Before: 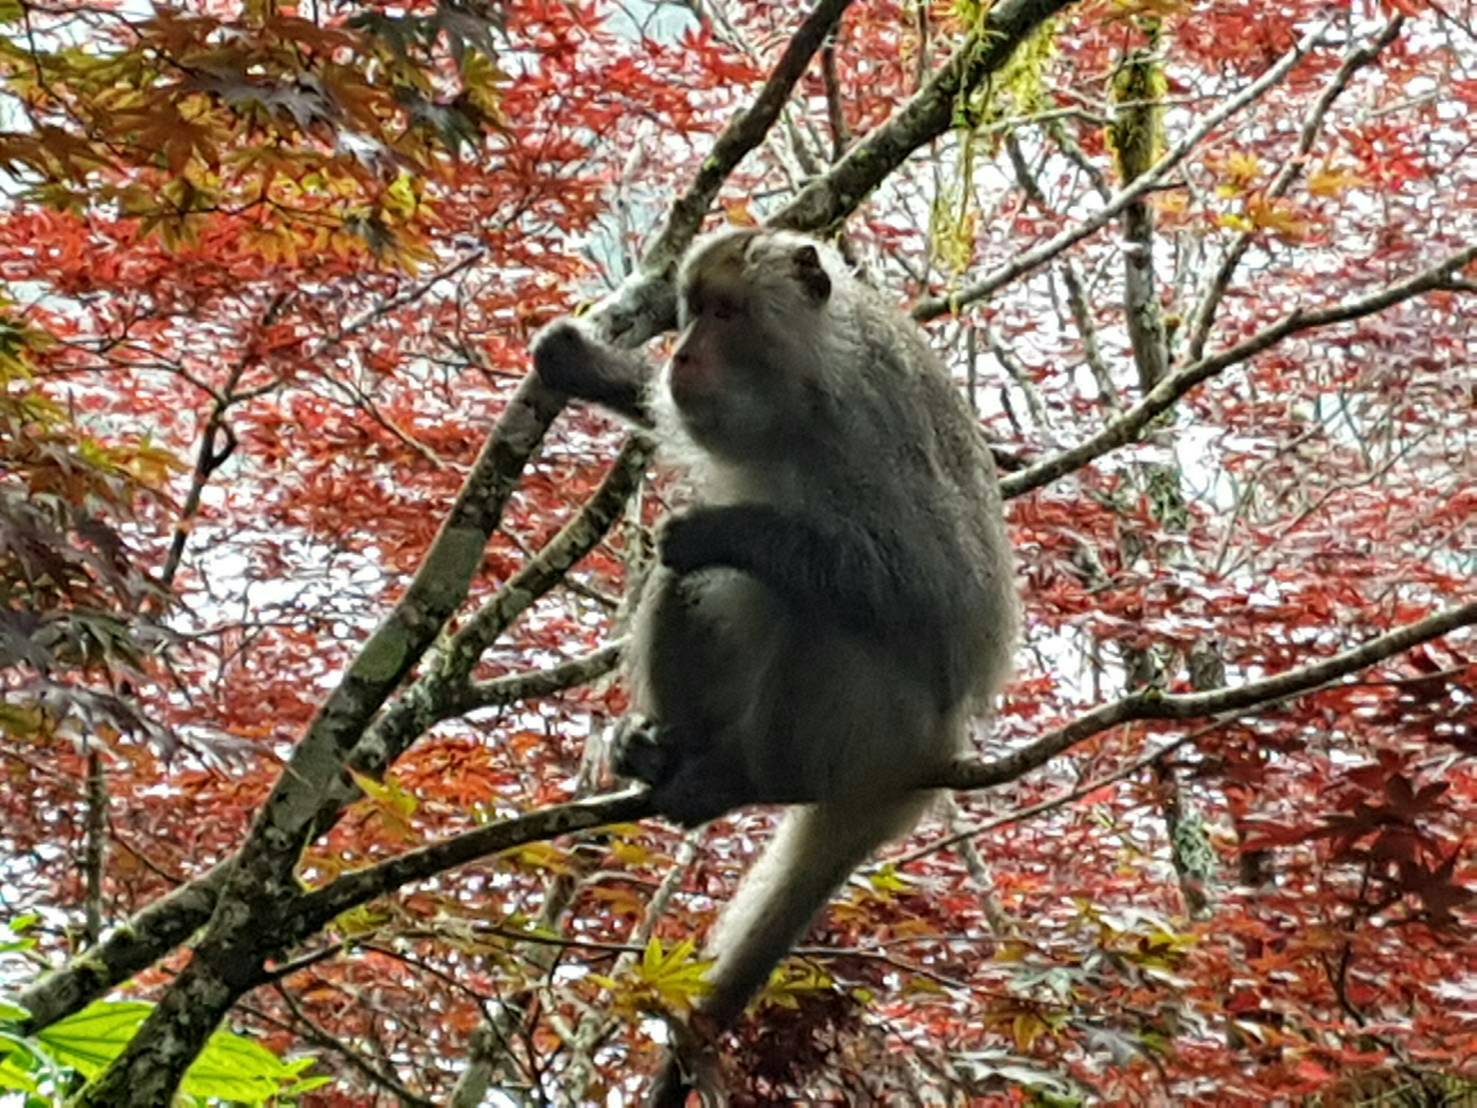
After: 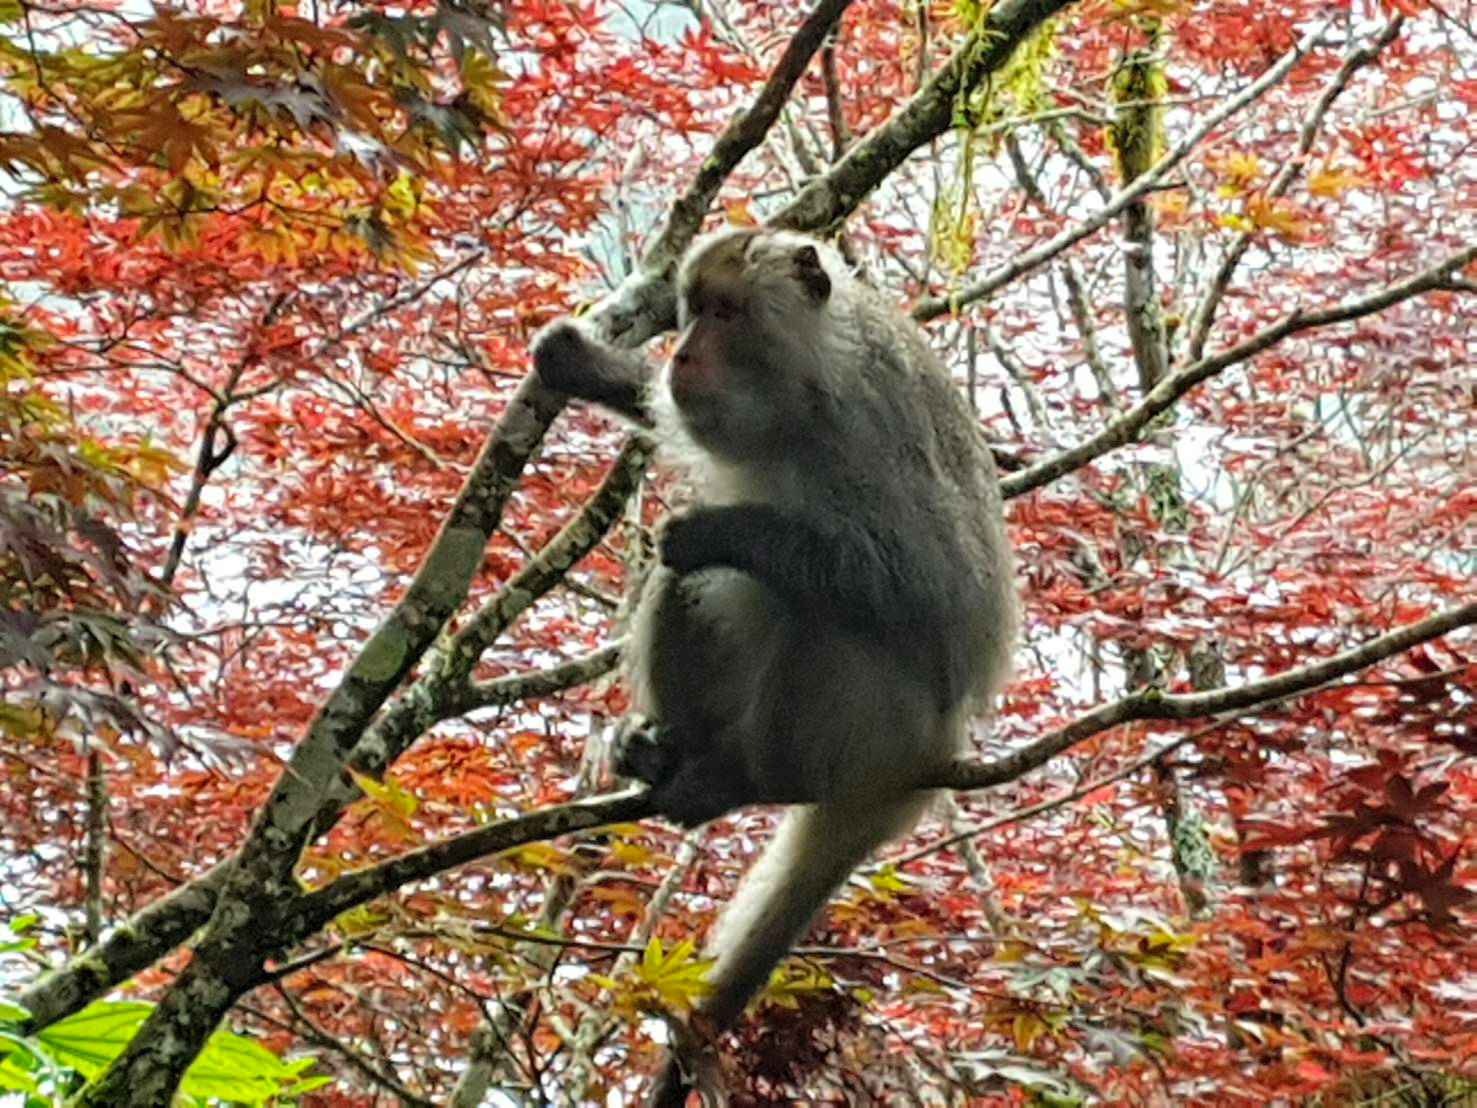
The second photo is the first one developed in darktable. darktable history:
contrast brightness saturation: contrast 0.026, brightness 0.066, saturation 0.133
